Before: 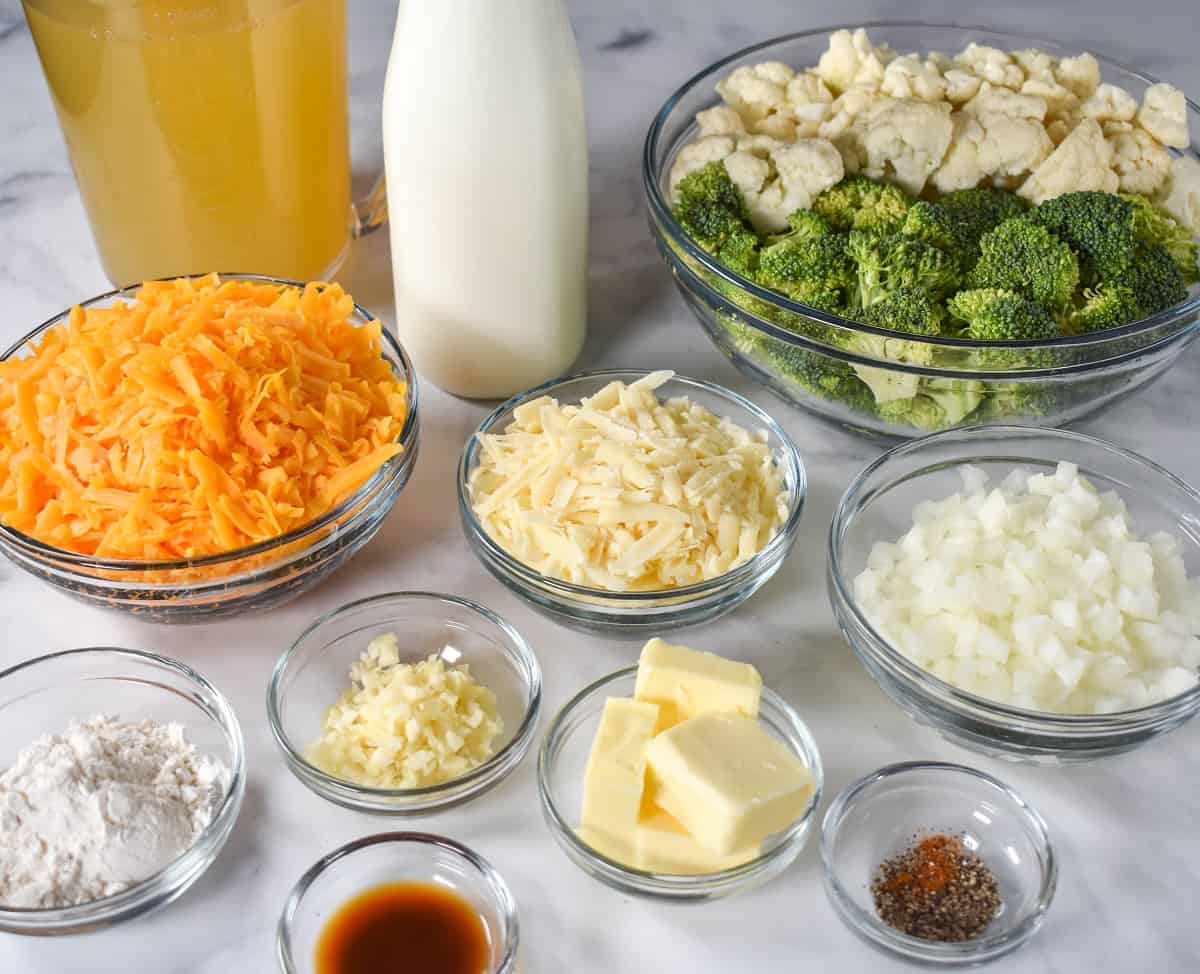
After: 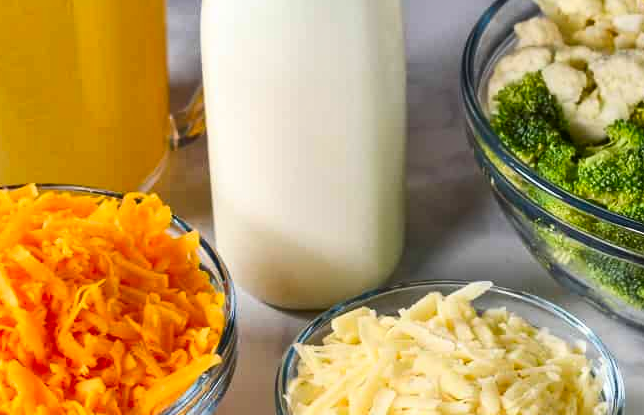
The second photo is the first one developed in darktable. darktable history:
shadows and highlights: soften with gaussian
contrast brightness saturation: contrast 0.176, saturation 0.296
tone equalizer: on, module defaults
crop: left 15.229%, top 9.185%, right 31.1%, bottom 48.183%
